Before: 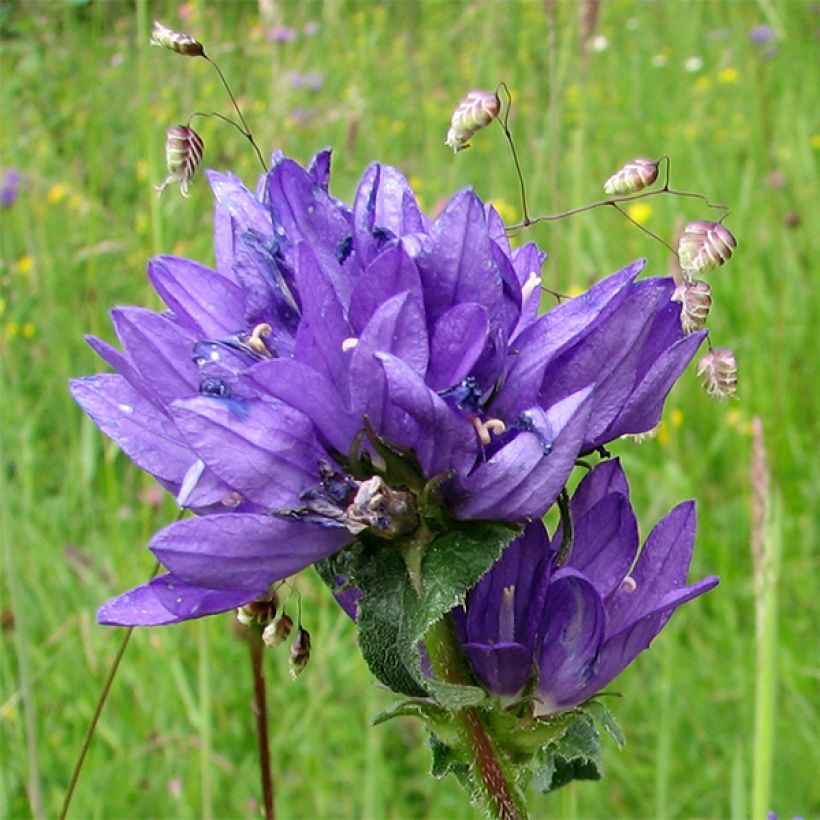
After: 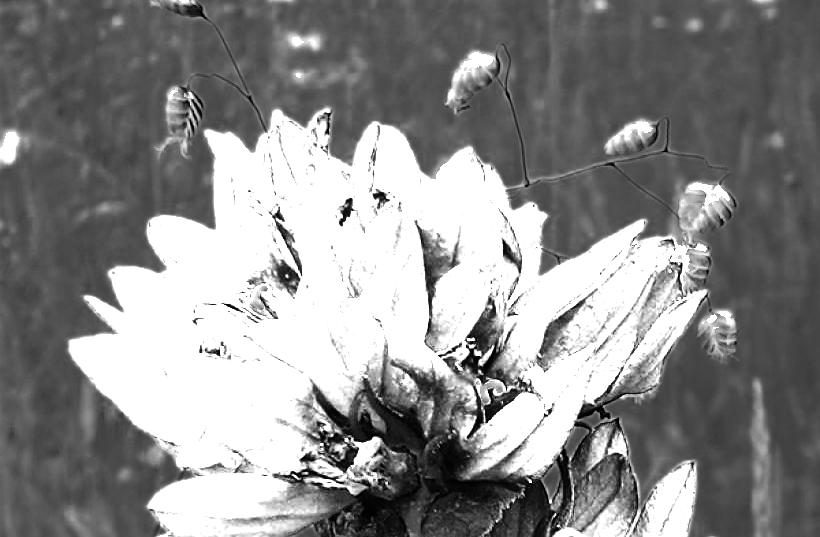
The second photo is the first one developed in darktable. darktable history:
exposure: exposure 0.604 EV, compensate highlight preservation false
crop and rotate: top 4.83%, bottom 29.649%
tone curve: curves: ch0 [(0, 0) (0.003, 0.003) (0.011, 0.005) (0.025, 0.008) (0.044, 0.012) (0.069, 0.02) (0.1, 0.031) (0.136, 0.047) (0.177, 0.088) (0.224, 0.141) (0.277, 0.222) (0.335, 0.32) (0.399, 0.425) (0.468, 0.524) (0.543, 0.623) (0.623, 0.716) (0.709, 0.796) (0.801, 0.88) (0.898, 0.959) (1, 1)], color space Lab, linked channels, preserve colors none
color zones: curves: ch0 [(0.287, 0.048) (0.493, 0.484) (0.737, 0.816)]; ch1 [(0, 0) (0.143, 0) (0.286, 0) (0.429, 0) (0.571, 0) (0.714, 0) (0.857, 0)]
sharpen: on, module defaults
